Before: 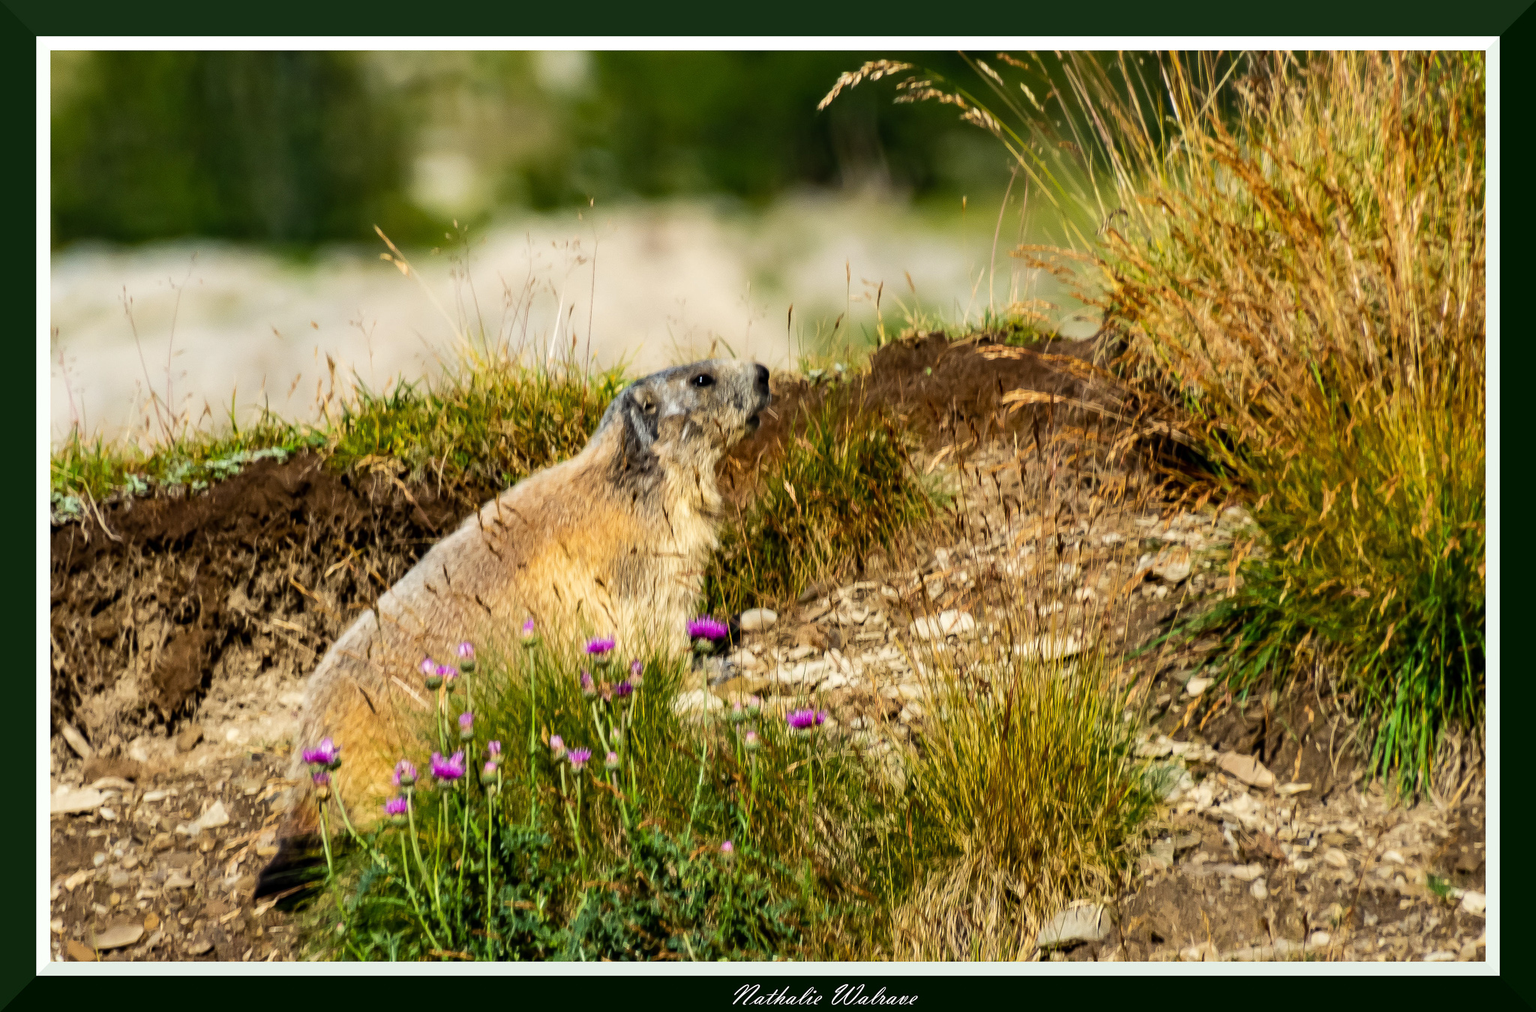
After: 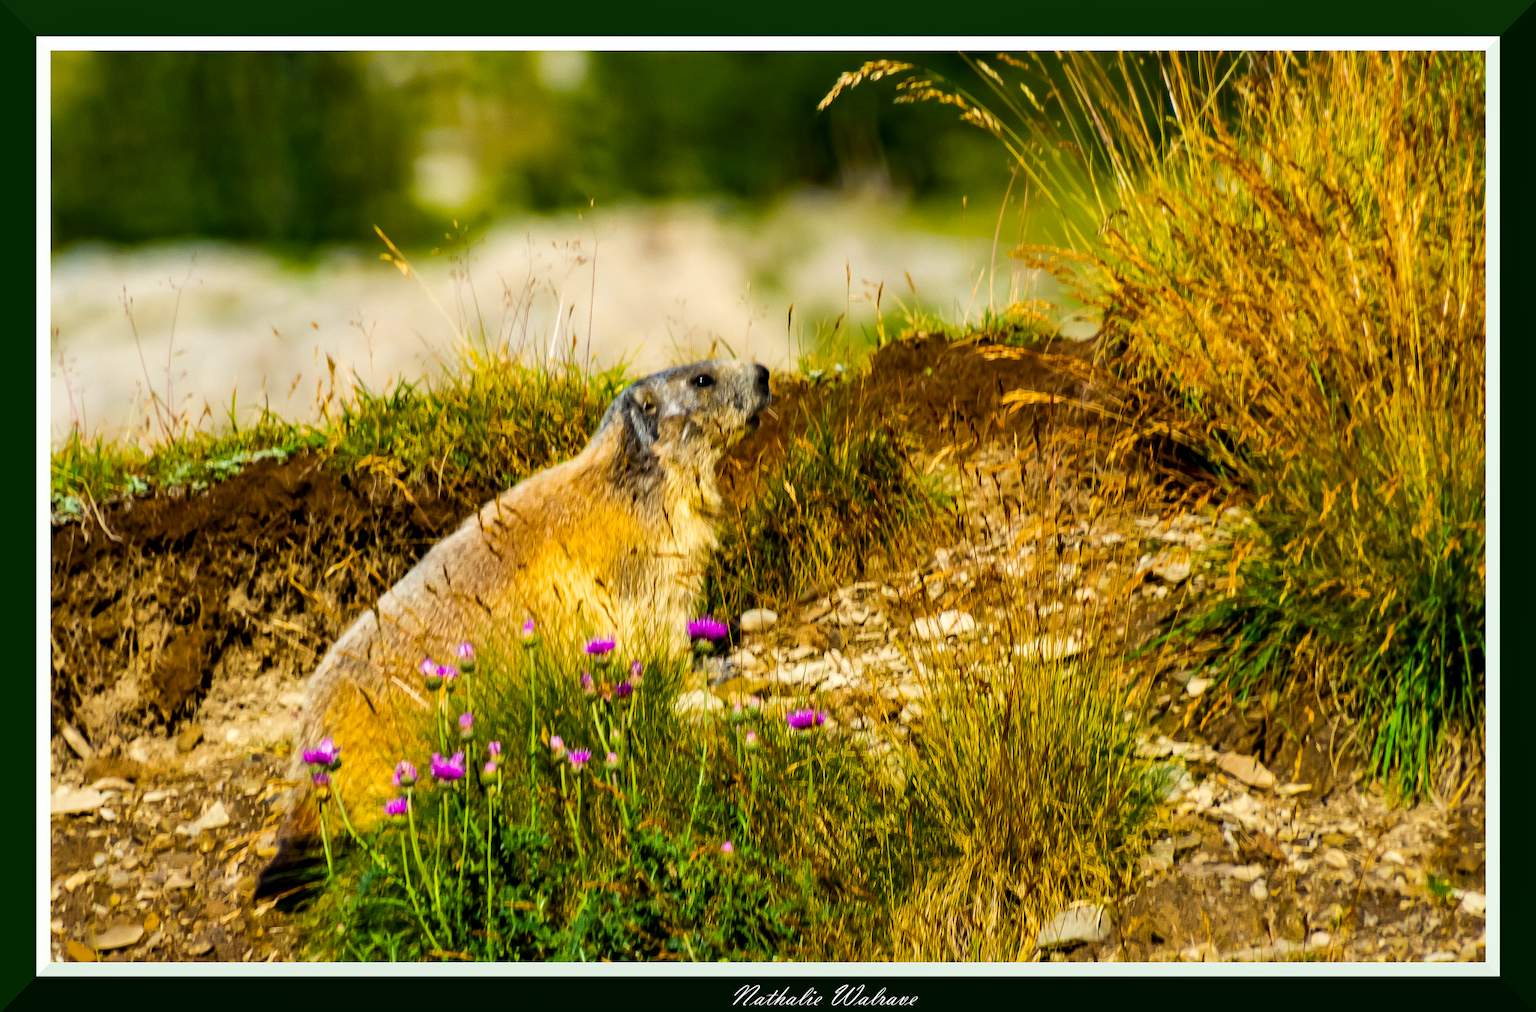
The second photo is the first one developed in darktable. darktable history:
local contrast: mode bilateral grid, contrast 20, coarseness 50, detail 120%, midtone range 0.2
color balance rgb: linear chroma grading › global chroma 15%, perceptual saturation grading › global saturation 30%
